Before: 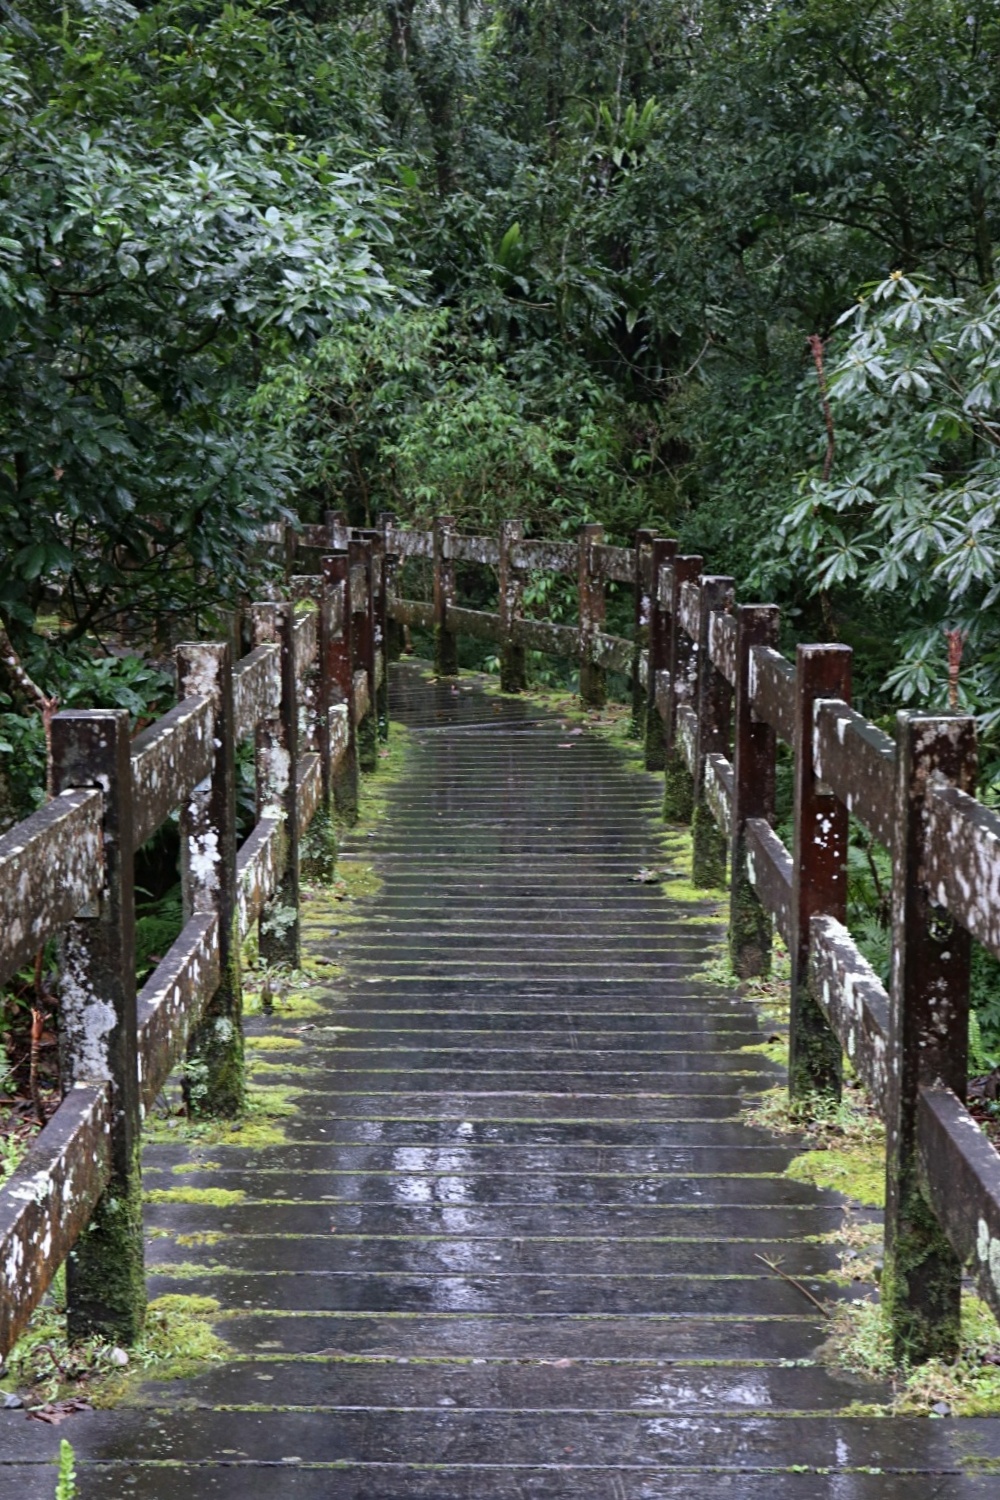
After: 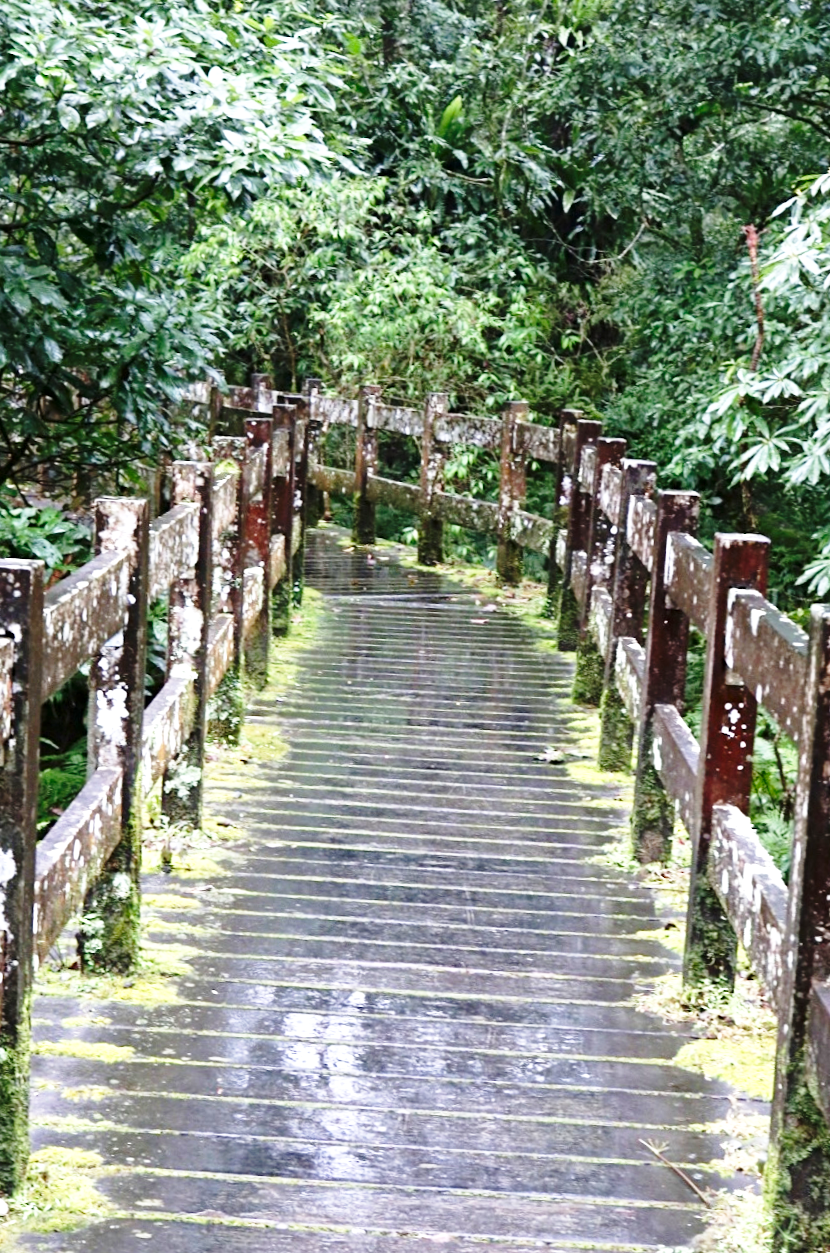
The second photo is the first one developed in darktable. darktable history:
base curve: curves: ch0 [(0, 0) (0.028, 0.03) (0.121, 0.232) (0.46, 0.748) (0.859, 0.968) (1, 1)], preserve colors none
exposure: black level correction 0.001, exposure 0.962 EV, compensate highlight preservation false
crop and rotate: angle -3.2°, left 5.312%, top 5.16%, right 4.767%, bottom 4.431%
